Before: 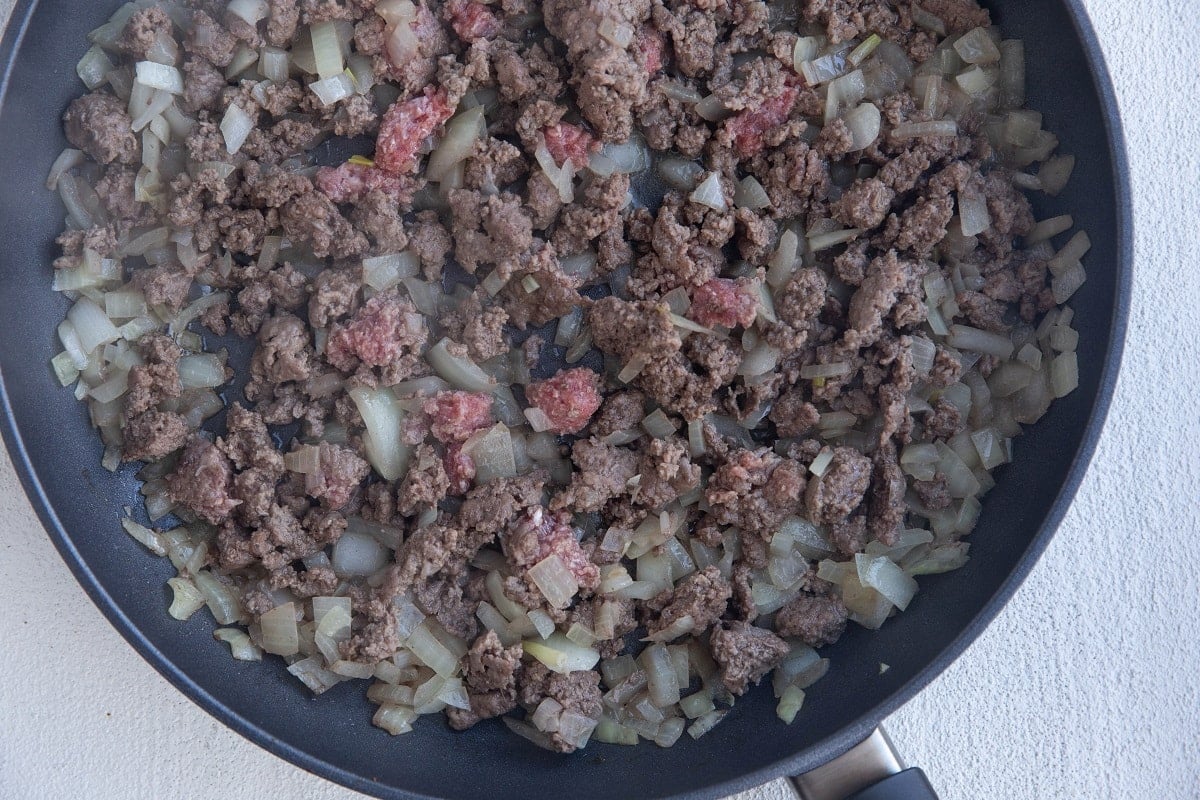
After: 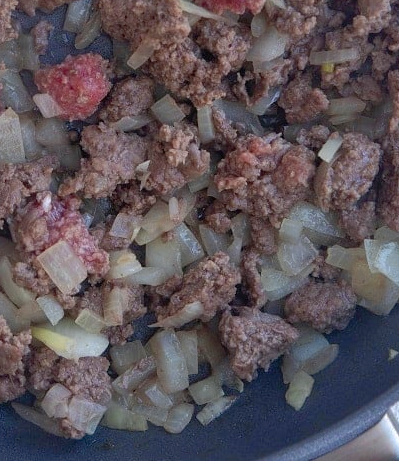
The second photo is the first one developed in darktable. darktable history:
crop: left 40.997%, top 39.294%, right 25.735%, bottom 3.017%
shadows and highlights: on, module defaults
color zones: curves: ch0 [(0.004, 0.305) (0.261, 0.623) (0.389, 0.399) (0.708, 0.571) (0.947, 0.34)]; ch1 [(0.025, 0.645) (0.229, 0.584) (0.326, 0.551) (0.484, 0.262) (0.757, 0.643)]
